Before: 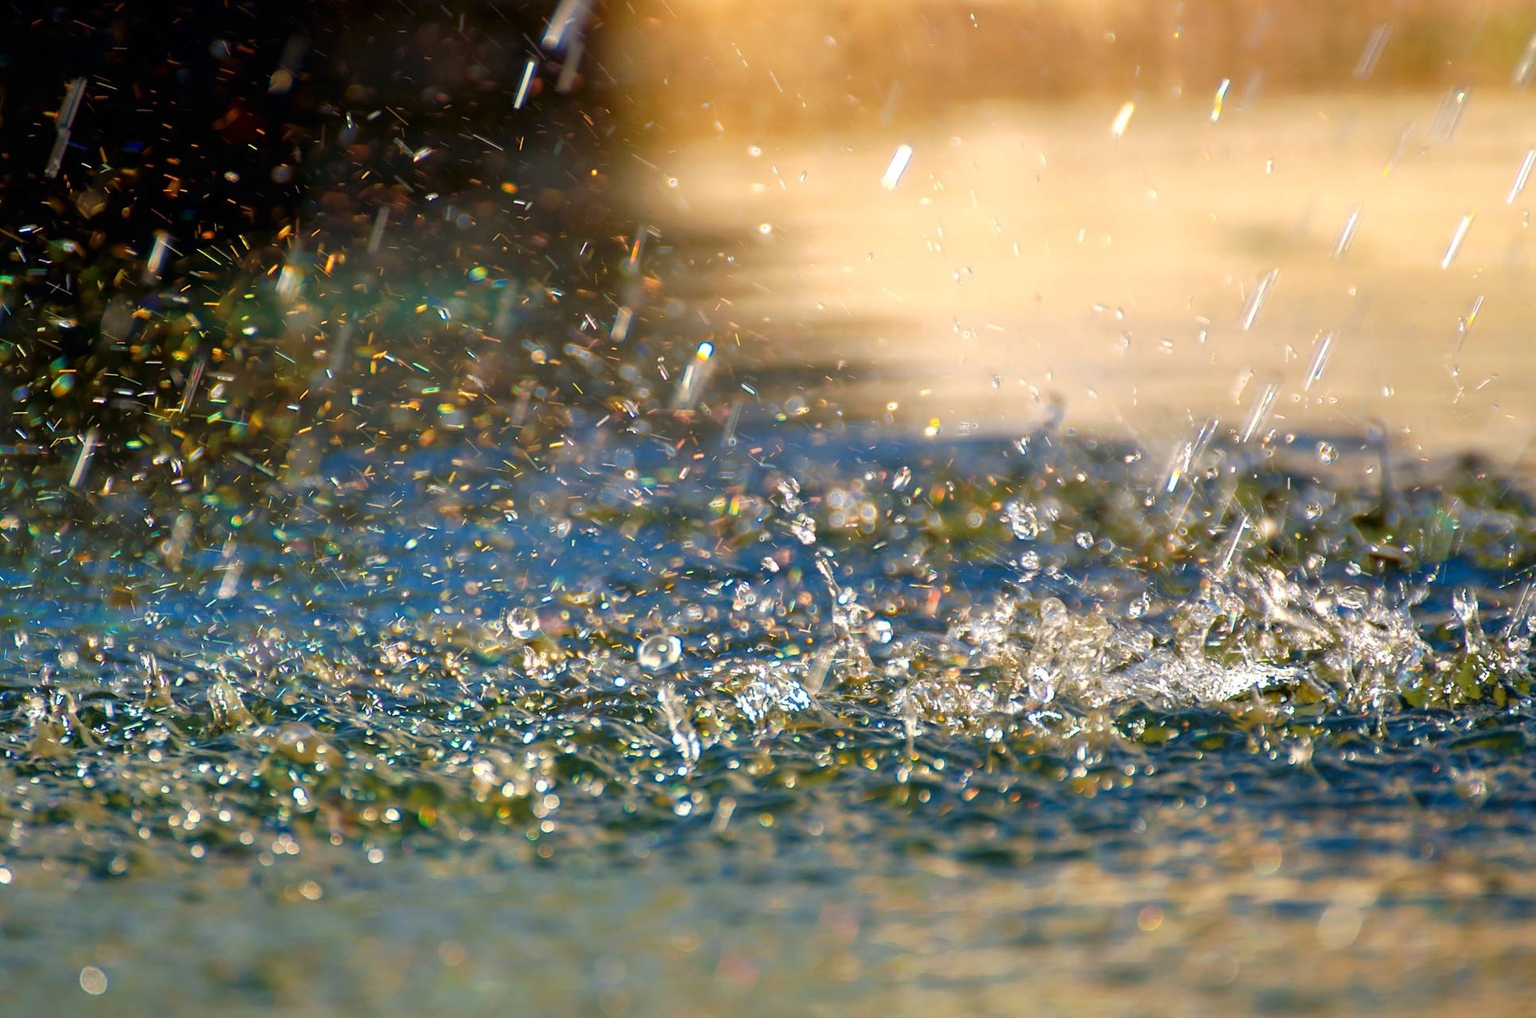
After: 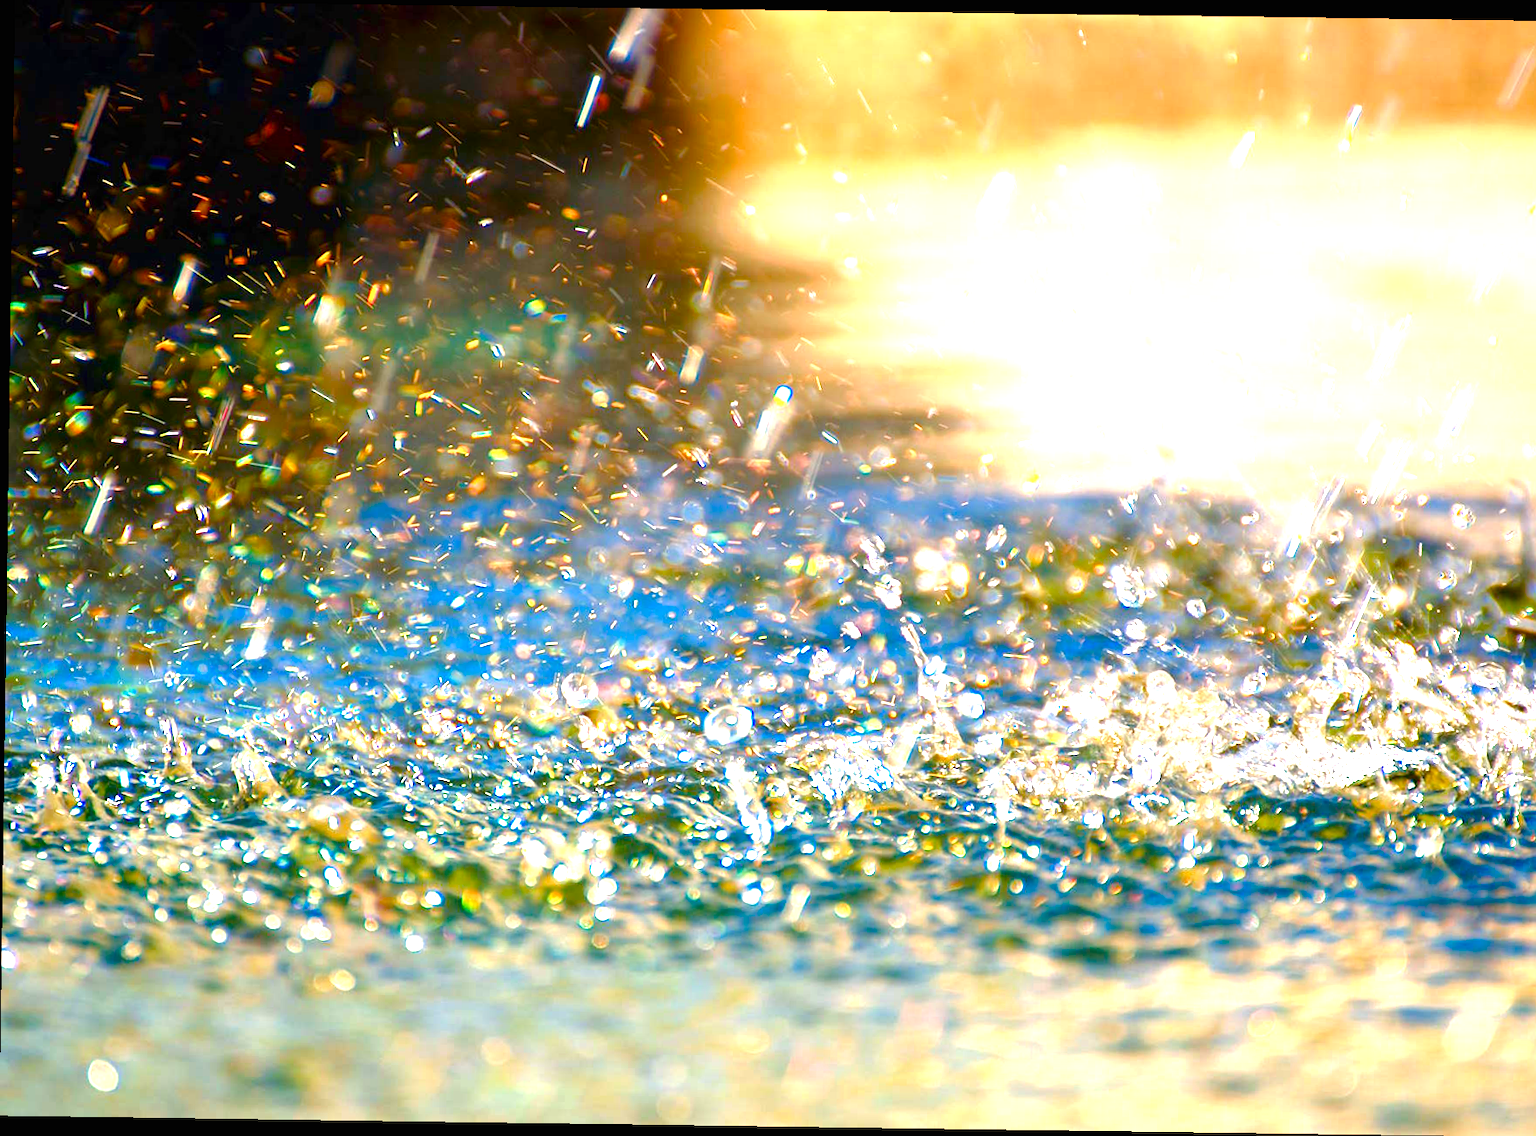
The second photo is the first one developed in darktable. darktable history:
exposure: black level correction 0, exposure 1.3 EV, compensate highlight preservation false
color correction: highlights a* 3.22, highlights b* 1.93, saturation 1.19
rotate and perspective: rotation 0.8°, automatic cropping off
graduated density: on, module defaults
color balance rgb: perceptual saturation grading › global saturation 25%, perceptual saturation grading › highlights -50%, perceptual saturation grading › shadows 30%, perceptual brilliance grading › global brilliance 12%, global vibrance 20%
crop: right 9.509%, bottom 0.031%
